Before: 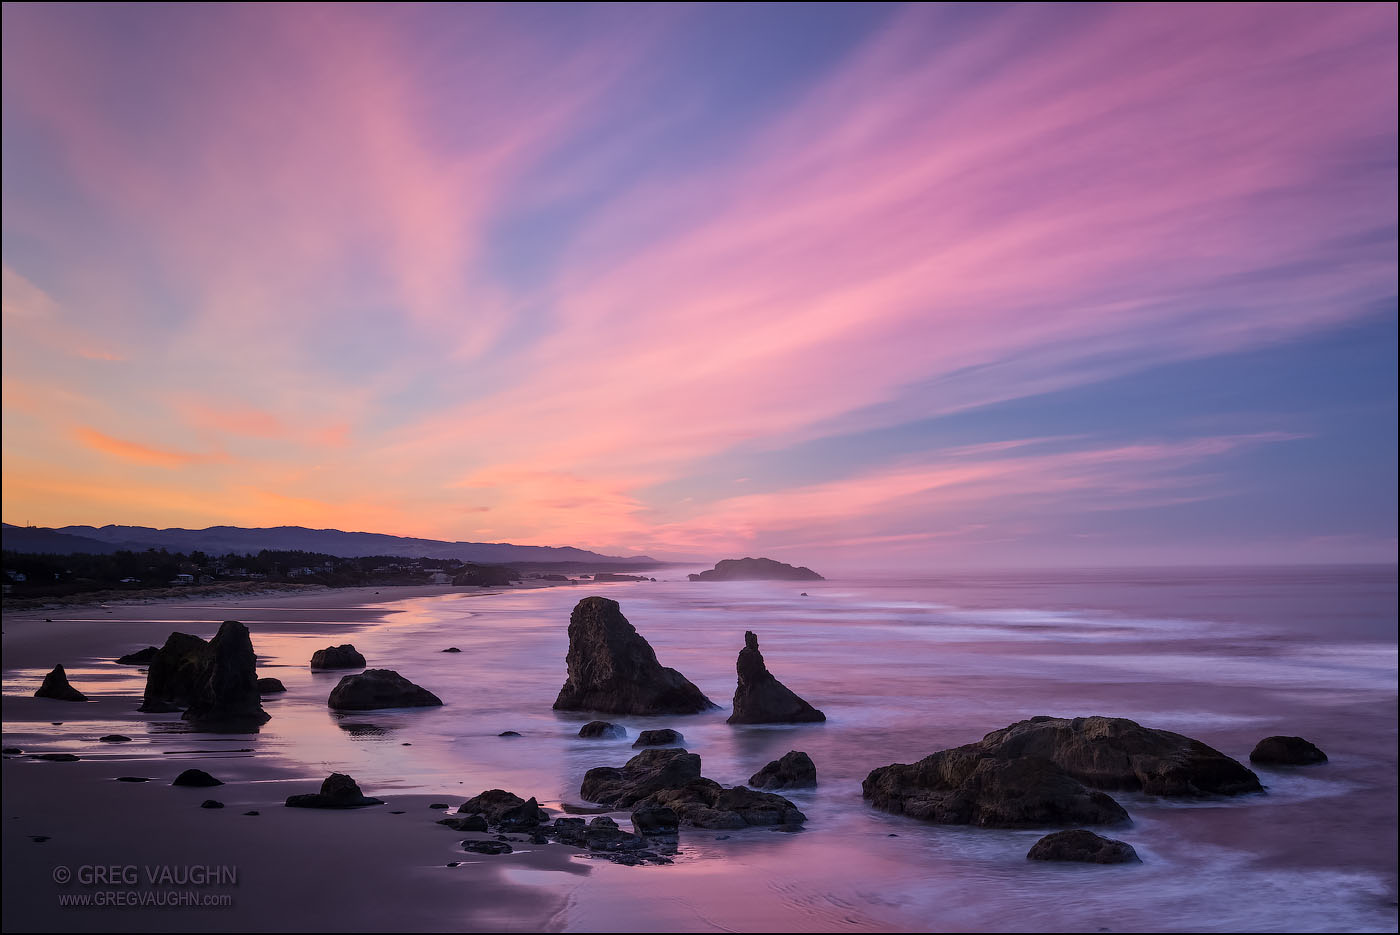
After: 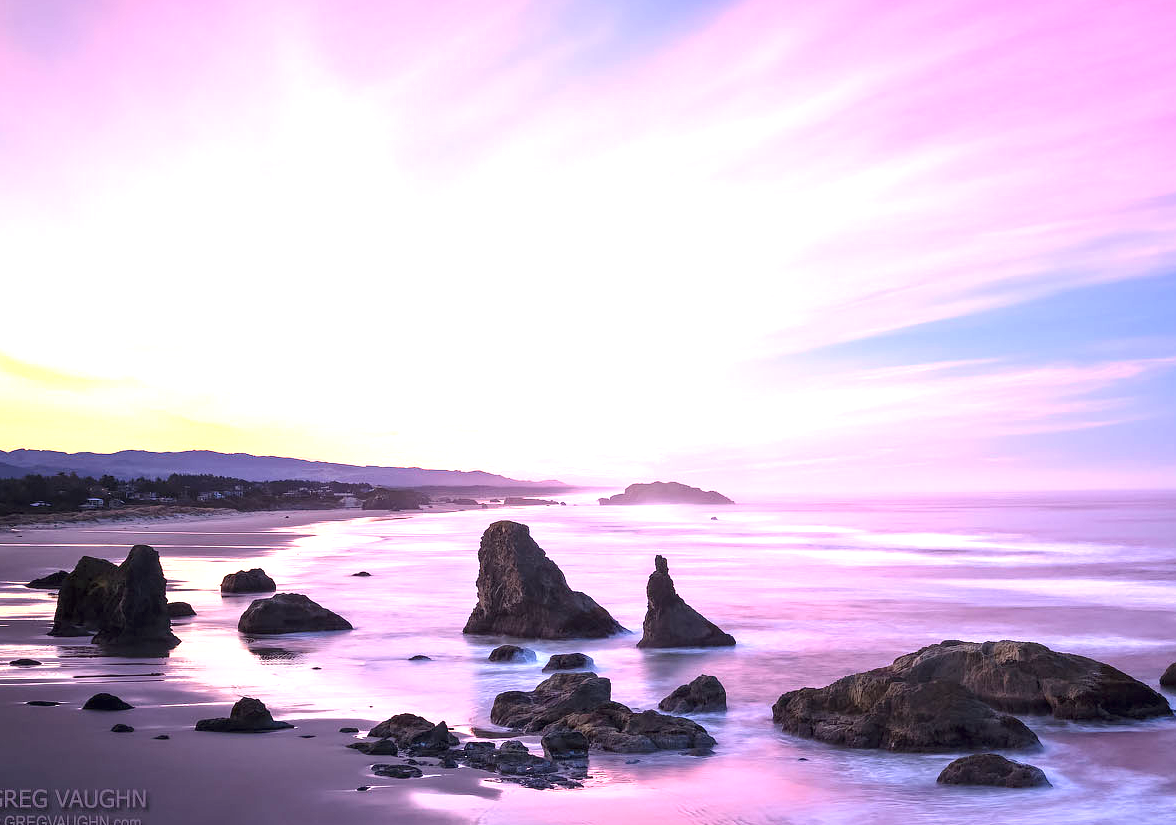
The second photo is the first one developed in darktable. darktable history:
exposure: black level correction 0, exposure 2.088 EV, compensate exposure bias true, compensate highlight preservation false
crop: left 6.446%, top 8.188%, right 9.538%, bottom 3.548%
